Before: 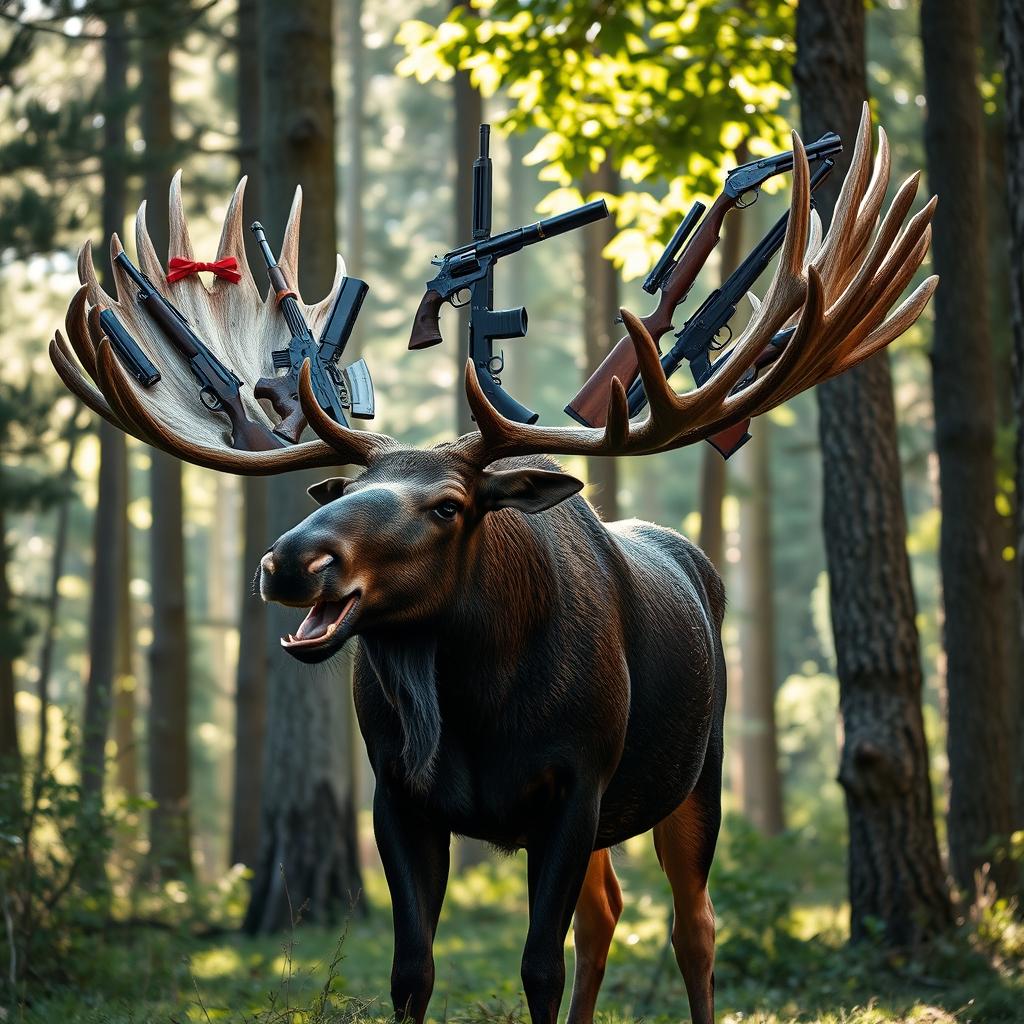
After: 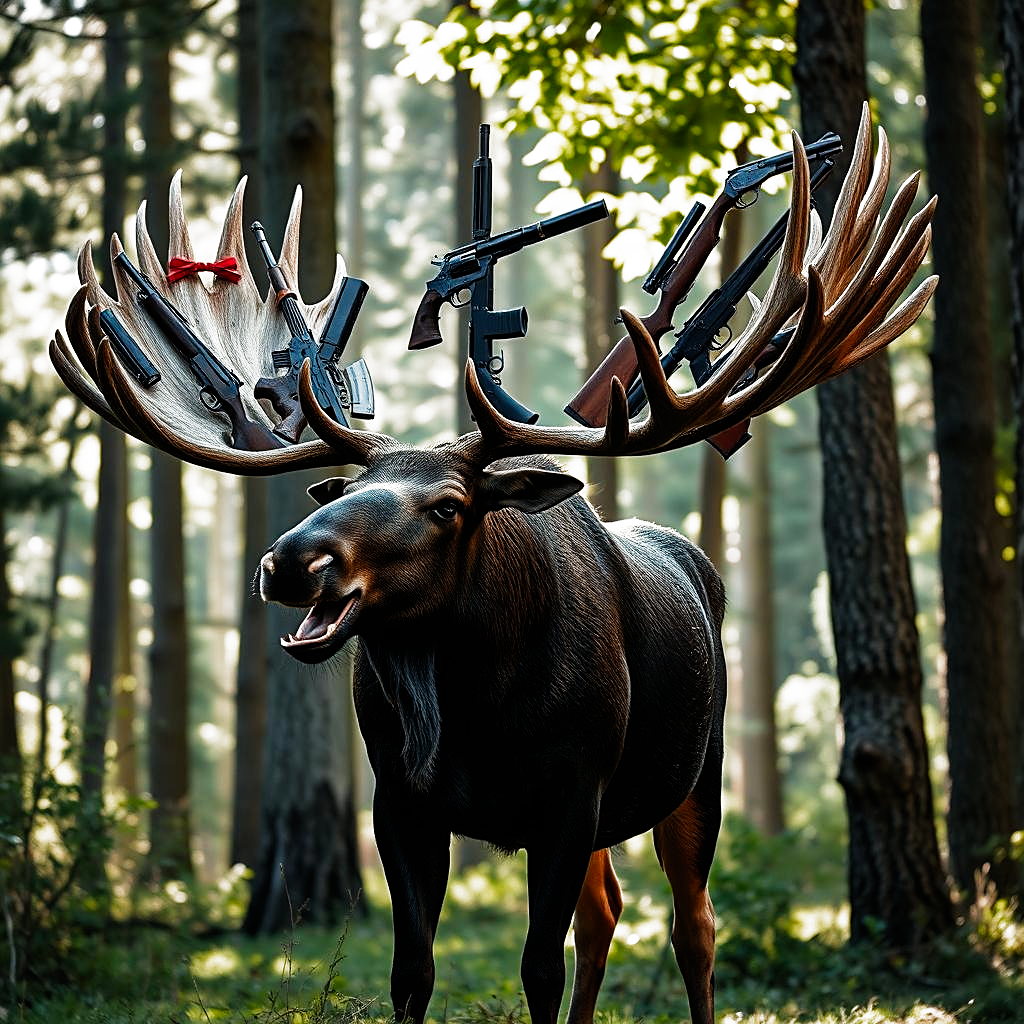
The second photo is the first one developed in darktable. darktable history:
filmic rgb: black relative exposure -8.03 EV, white relative exposure 2.47 EV, hardness 6.39, preserve chrominance no, color science v4 (2020), contrast in shadows soft
sharpen: on, module defaults
